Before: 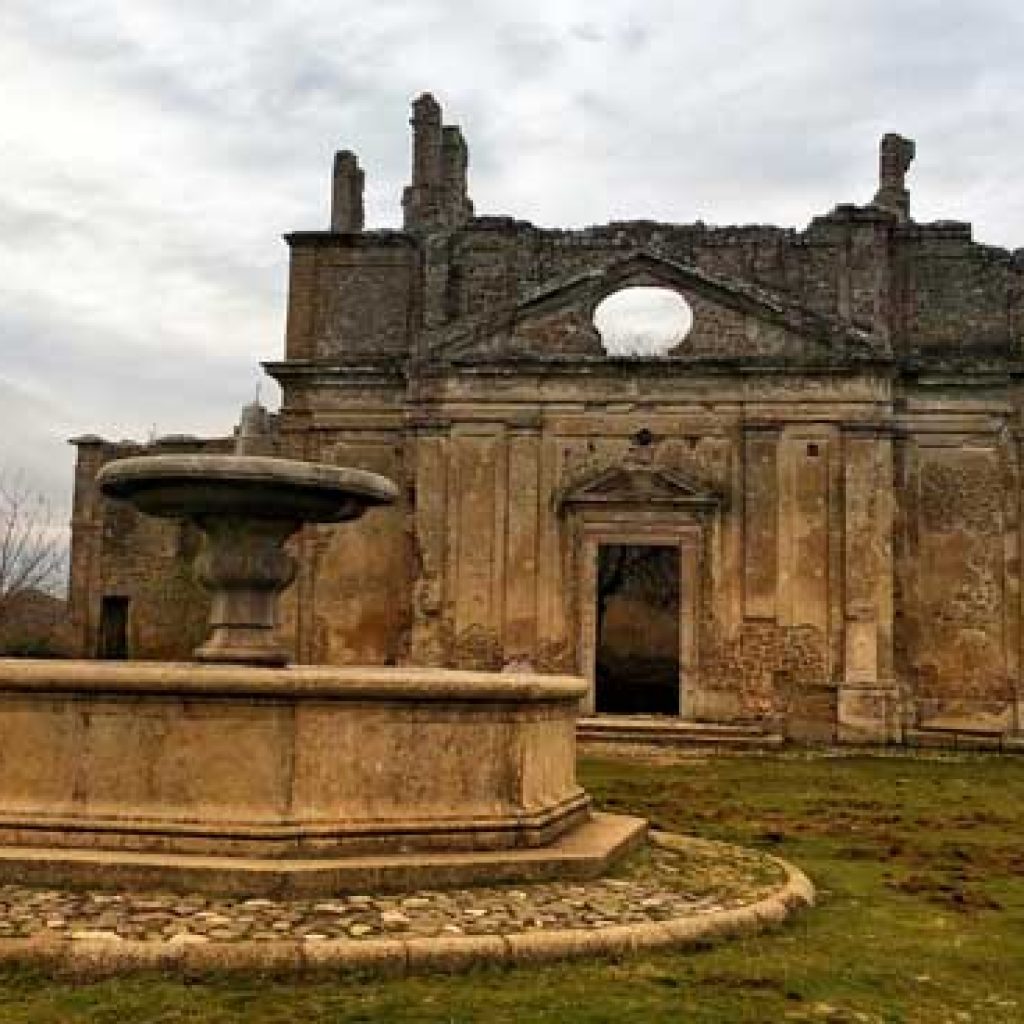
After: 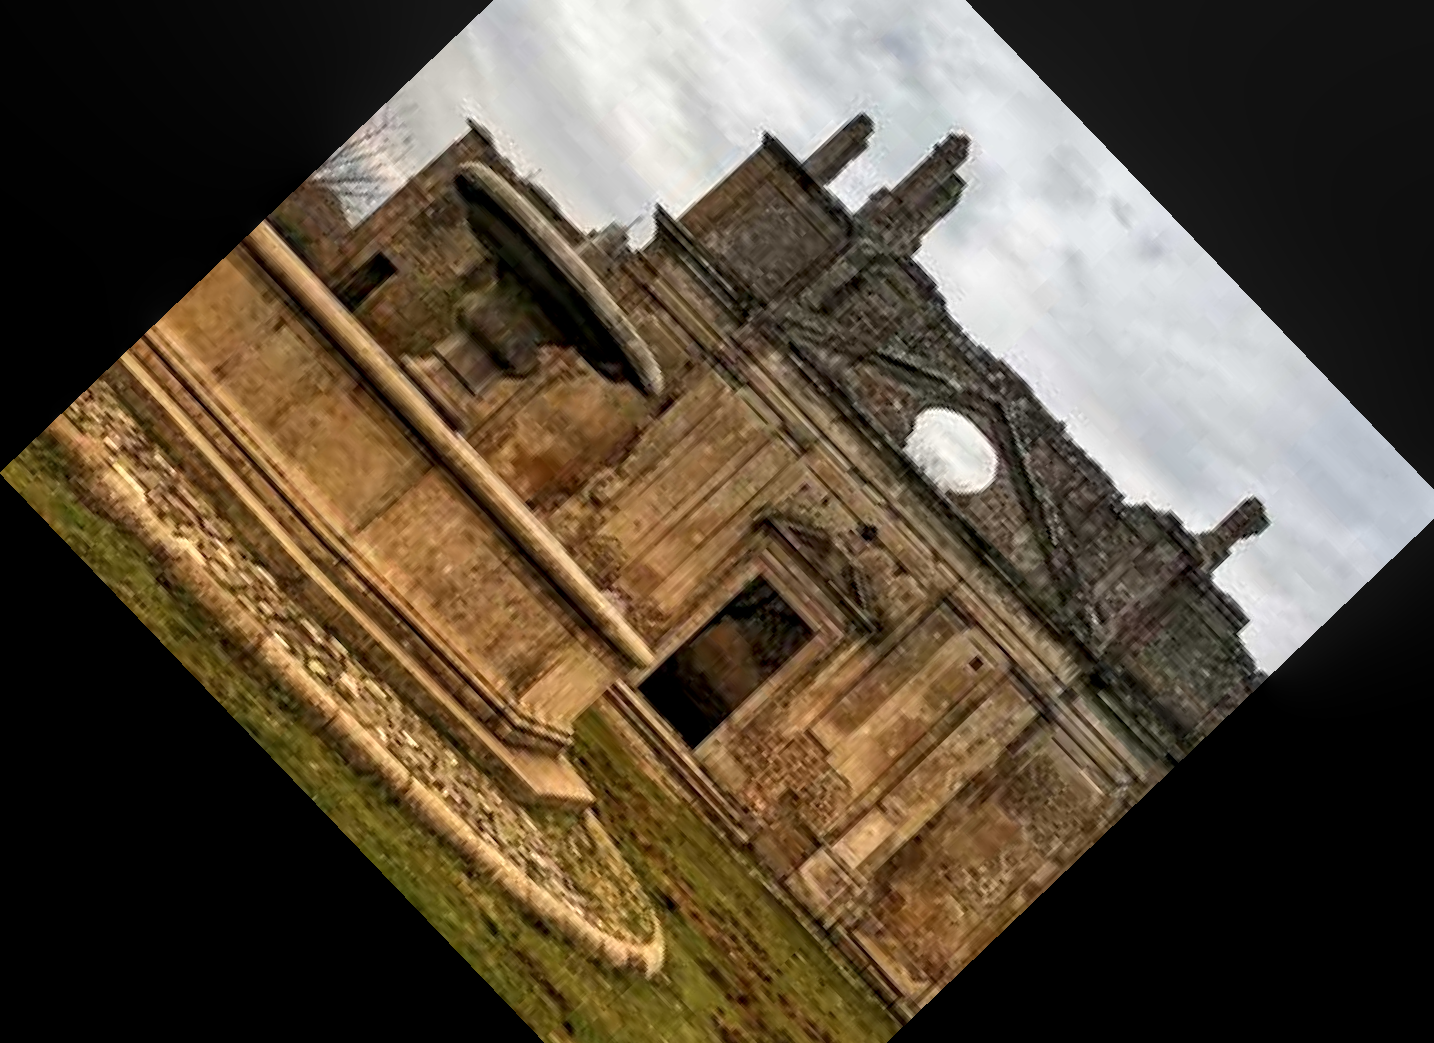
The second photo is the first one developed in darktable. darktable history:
crop and rotate: angle -46.26°, top 16.234%, right 0.912%, bottom 11.704%
local contrast: highlights 61%, detail 143%, midtone range 0.428
